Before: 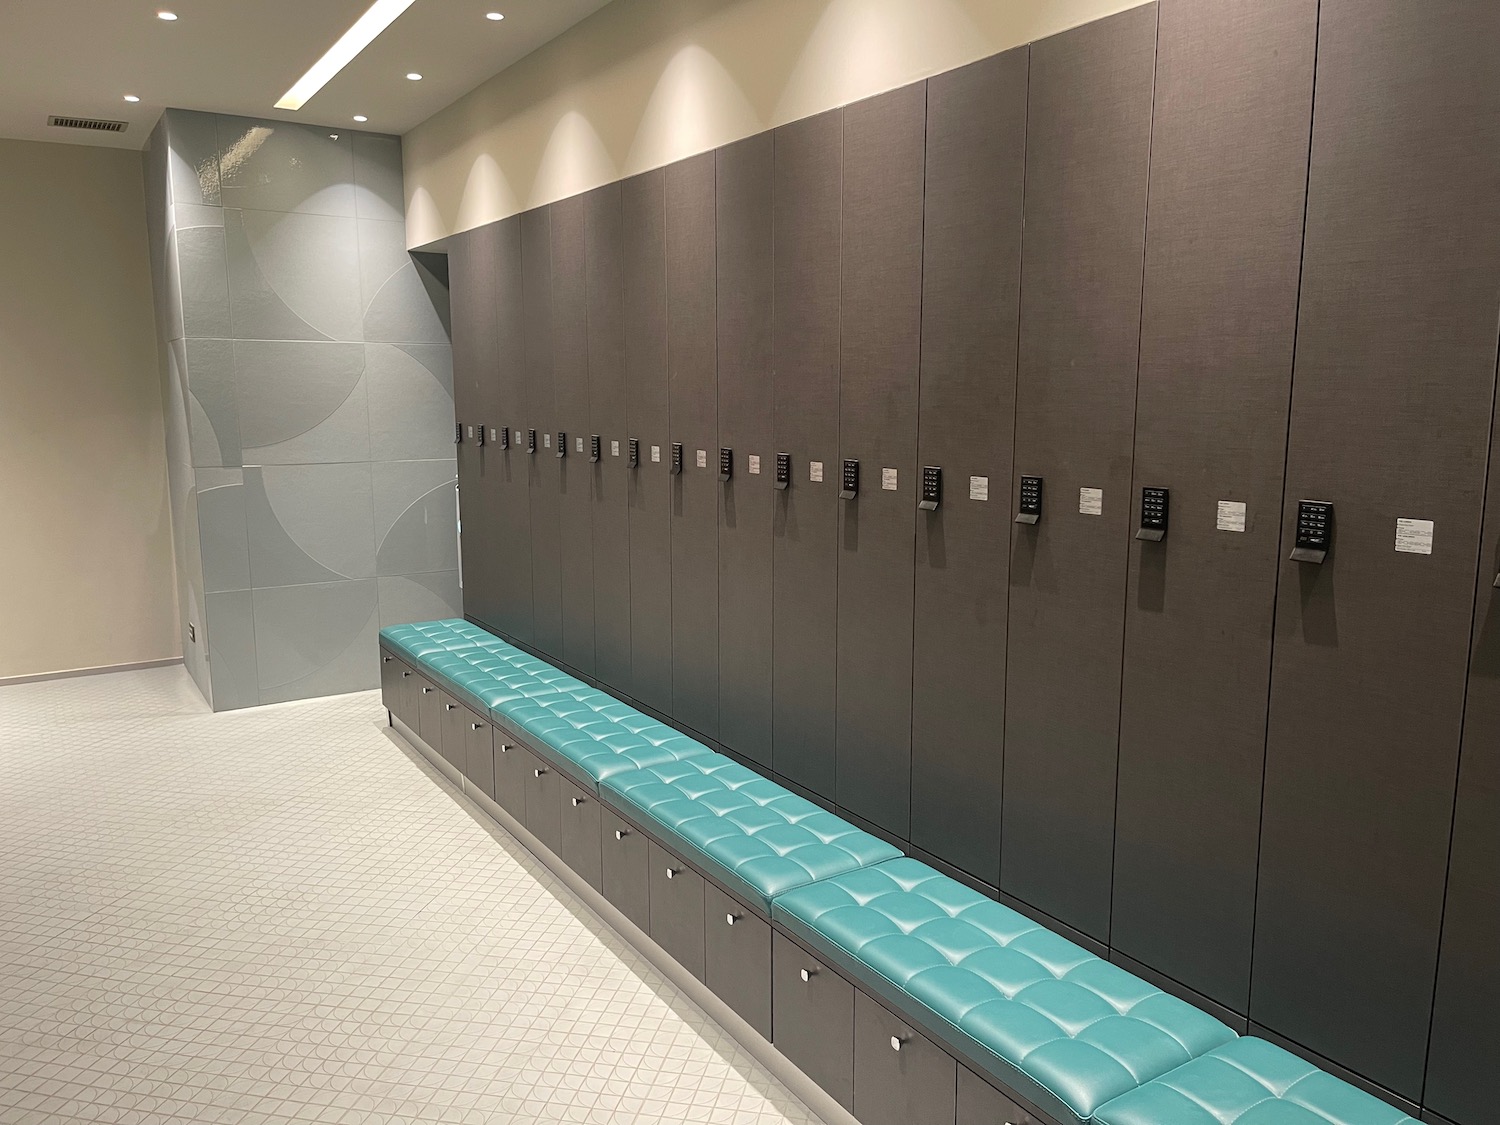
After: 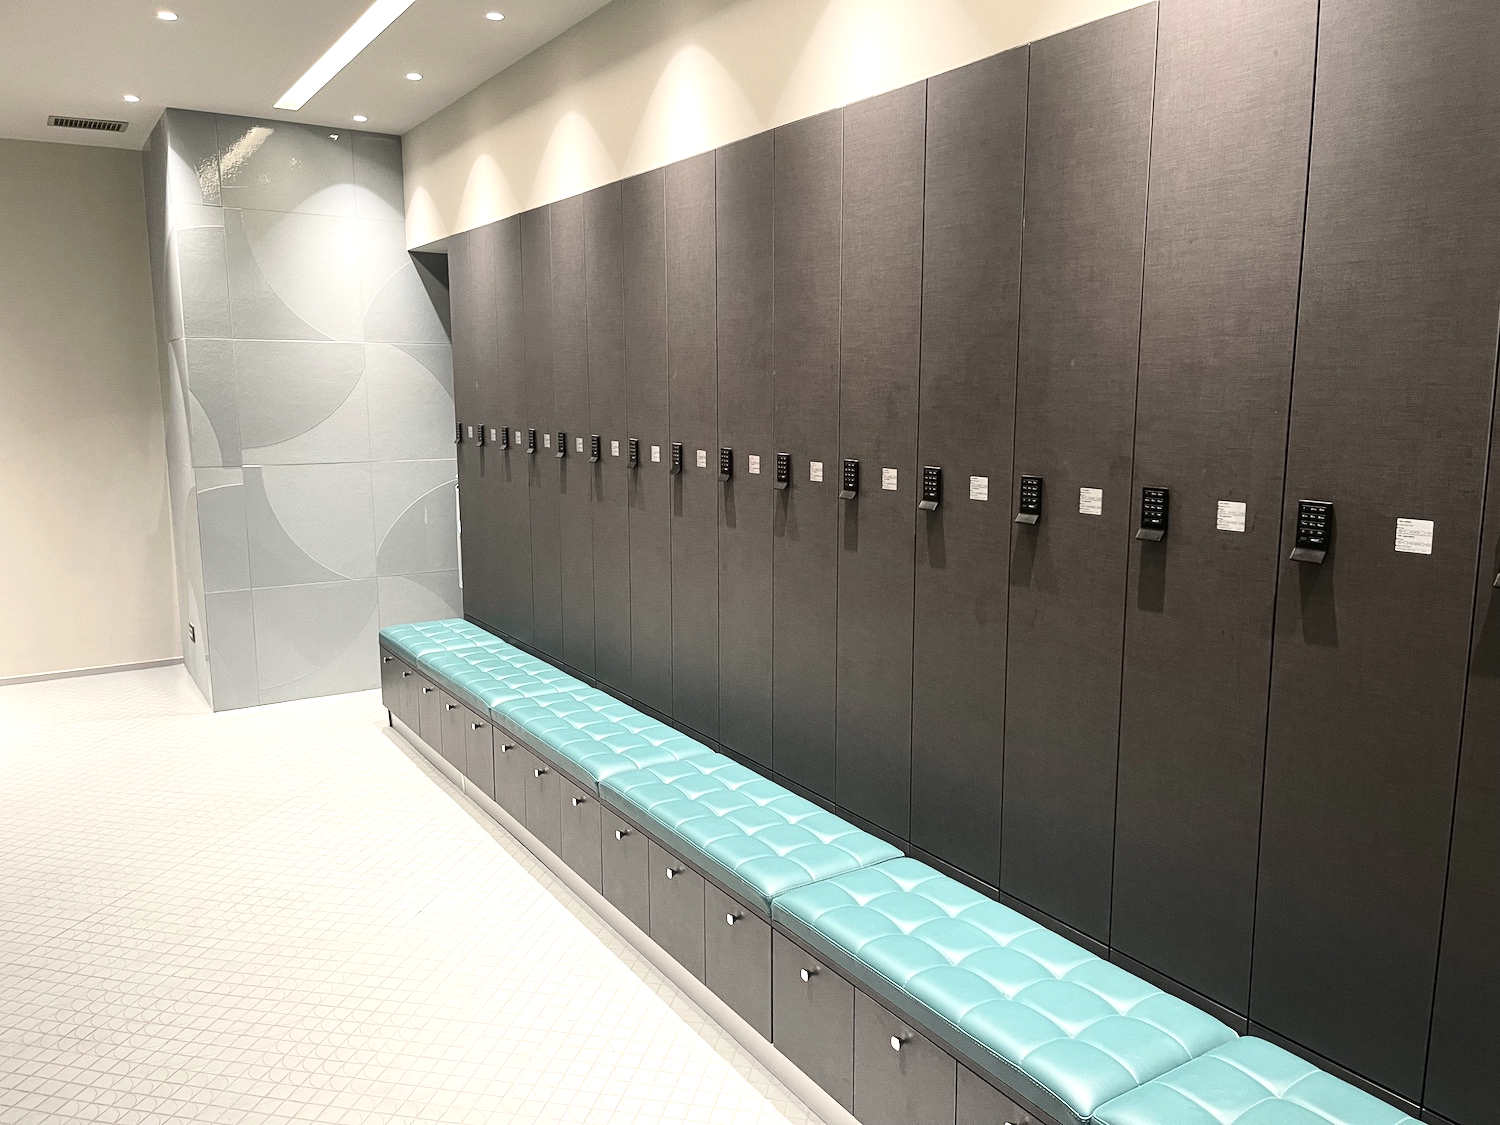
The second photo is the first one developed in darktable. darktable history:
contrast brightness saturation: contrast 0.25, saturation -0.31
exposure: exposure 0.6 EV, compensate highlight preservation false
